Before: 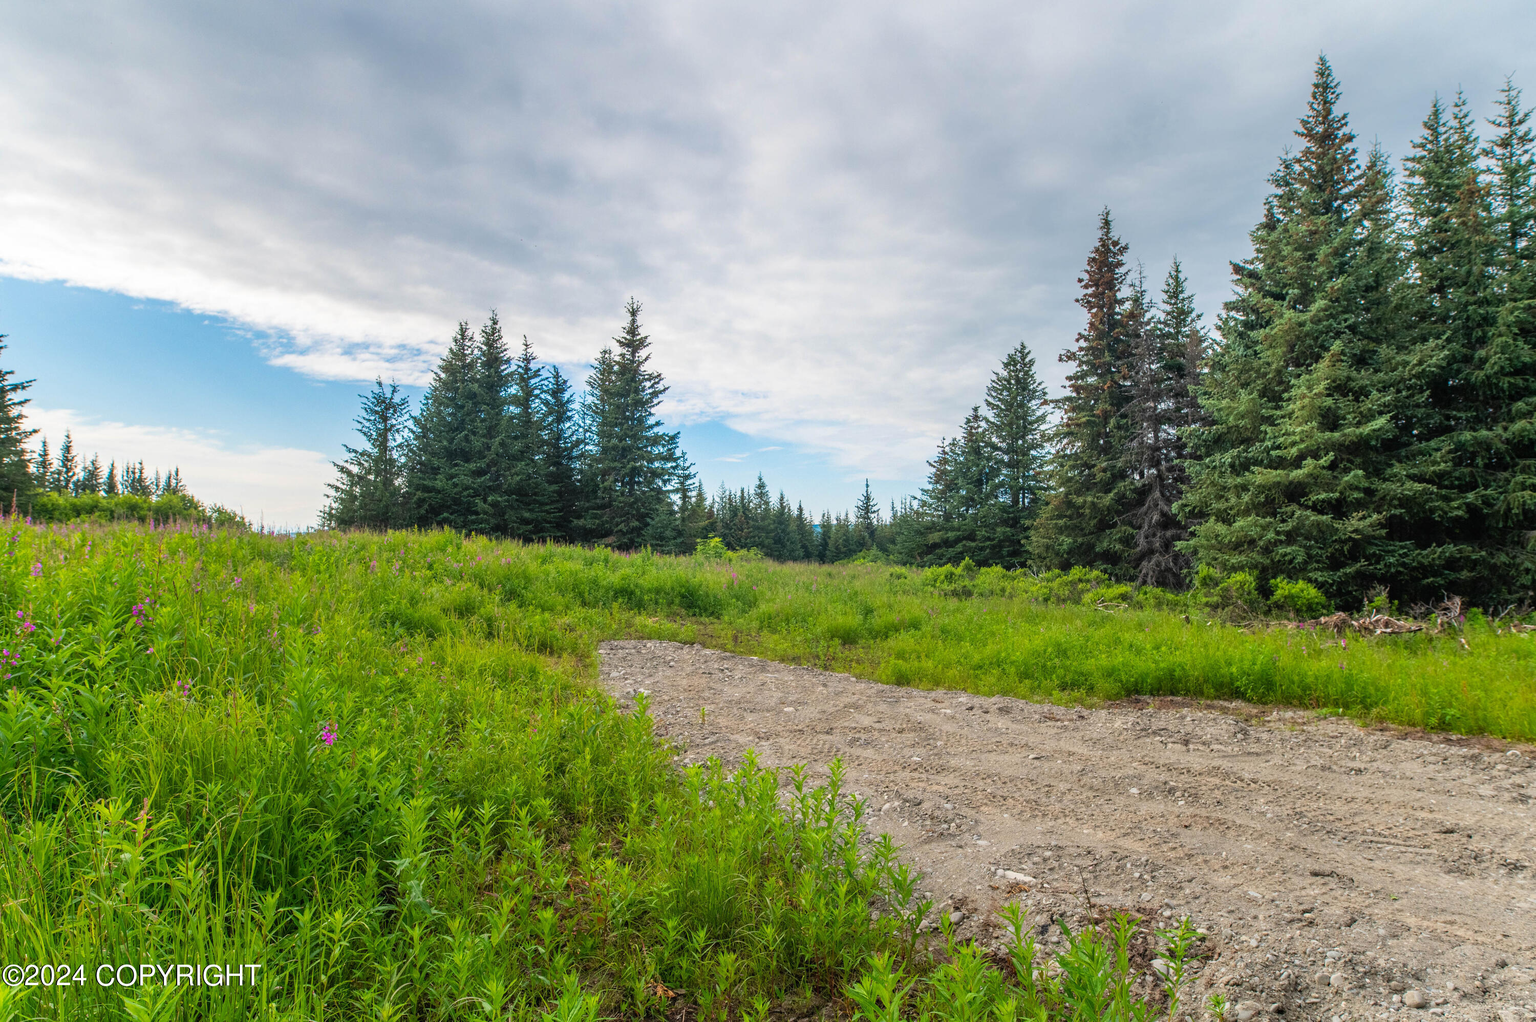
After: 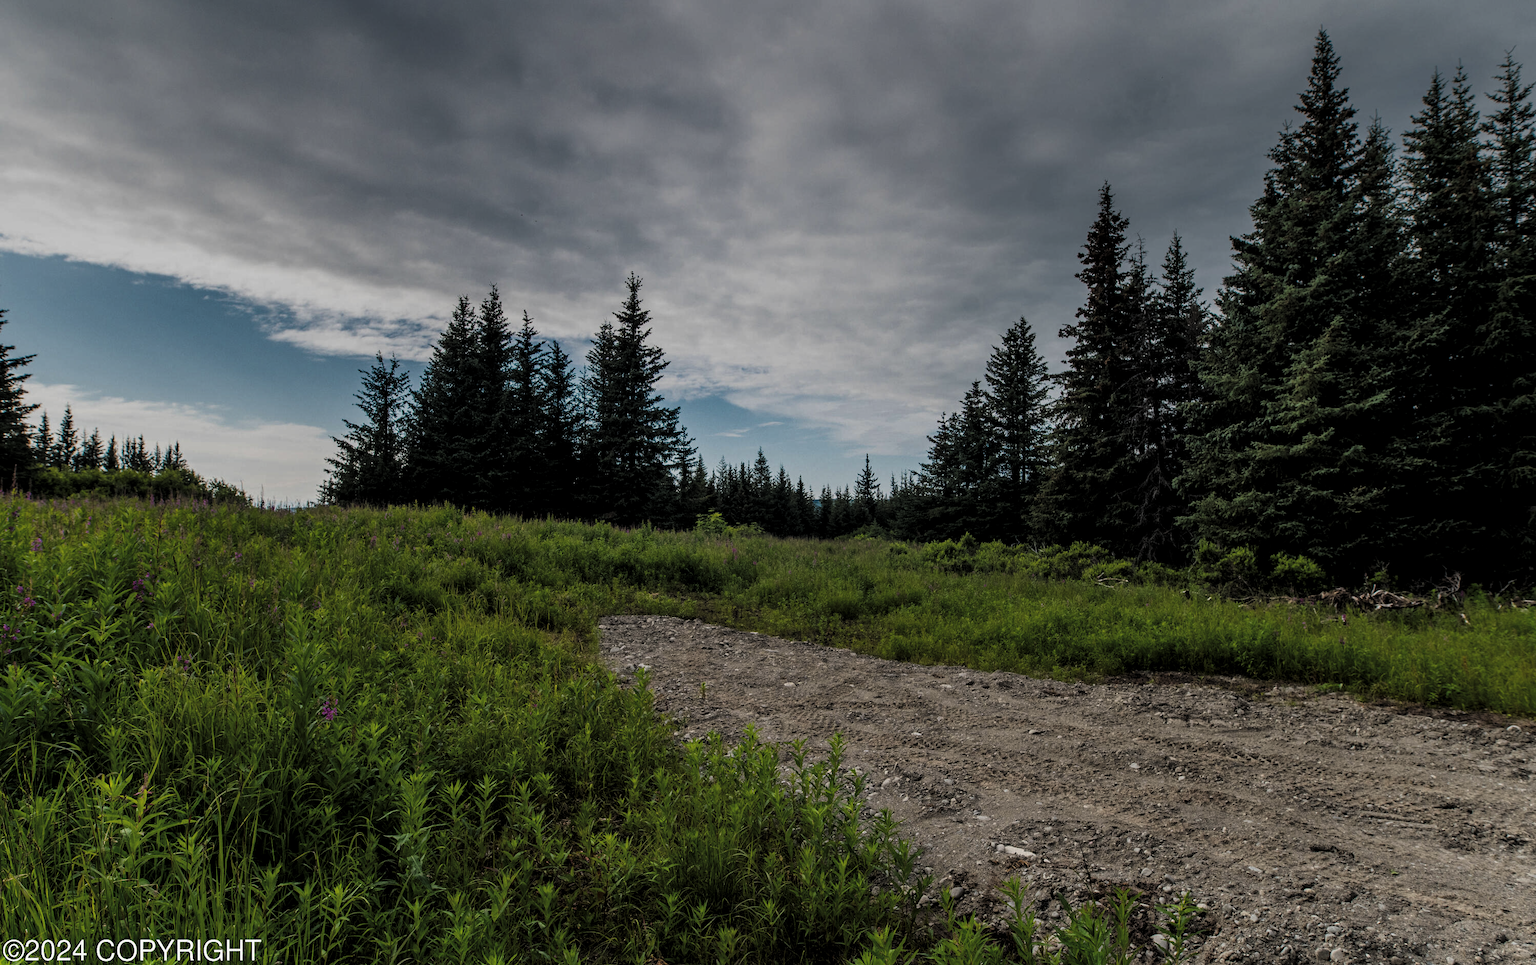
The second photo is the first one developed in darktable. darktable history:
shadows and highlights: shadows 25, highlights -25
levels: mode automatic, black 8.58%, gray 59.42%, levels [0, 0.445, 1]
crop and rotate: top 2.479%, bottom 3.018%
graduated density: on, module defaults
